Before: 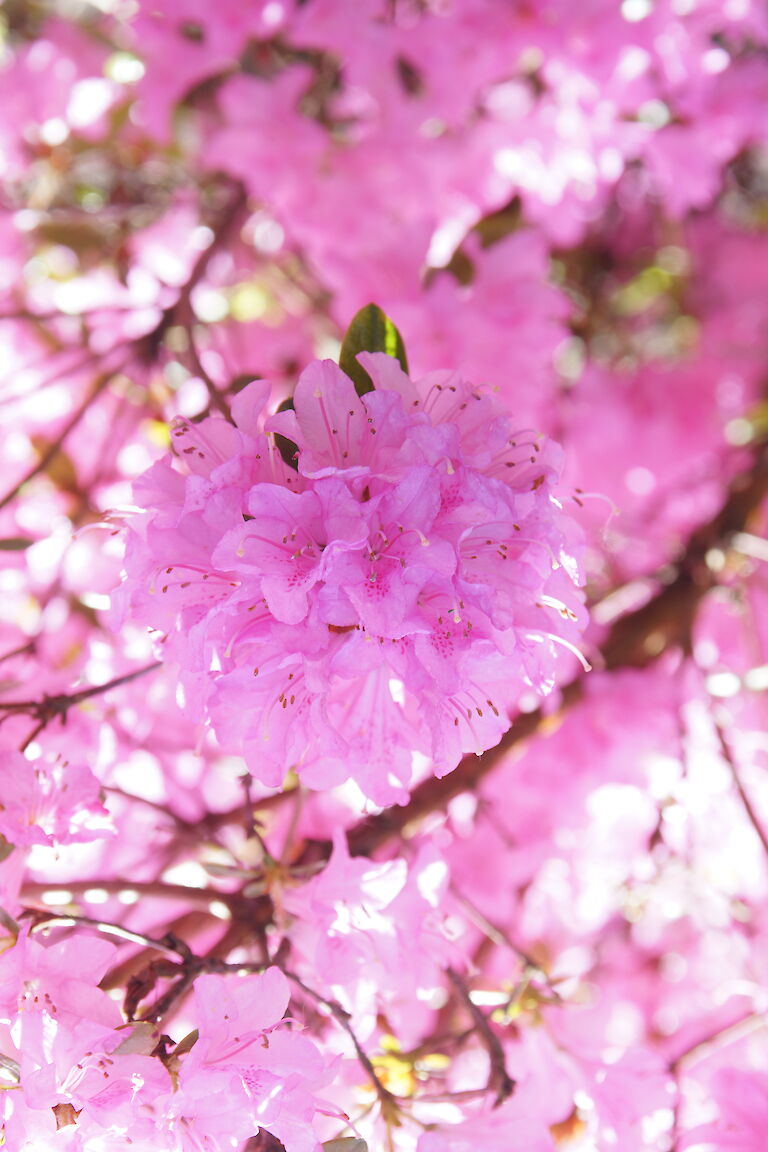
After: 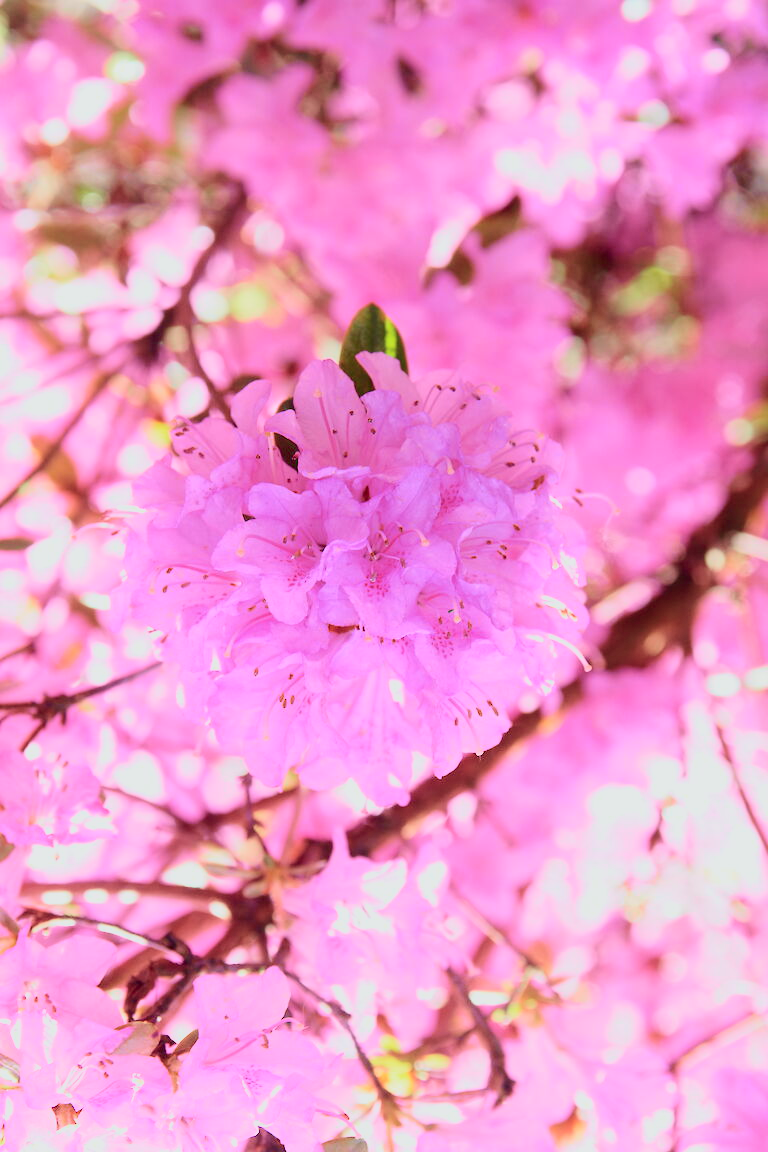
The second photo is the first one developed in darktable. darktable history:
tone curve: curves: ch0 [(0, 0) (0.128, 0.068) (0.292, 0.274) (0.453, 0.507) (0.653, 0.717) (0.785, 0.817) (0.995, 0.917)]; ch1 [(0, 0) (0.384, 0.365) (0.463, 0.447) (0.486, 0.474) (0.503, 0.497) (0.52, 0.525) (0.559, 0.591) (0.583, 0.623) (0.672, 0.699) (0.766, 0.773) (1, 1)]; ch2 [(0, 0) (0.374, 0.344) (0.446, 0.443) (0.501, 0.5) (0.527, 0.549) (0.565, 0.582) (0.624, 0.632) (1, 1)], color space Lab, independent channels, preserve colors none
